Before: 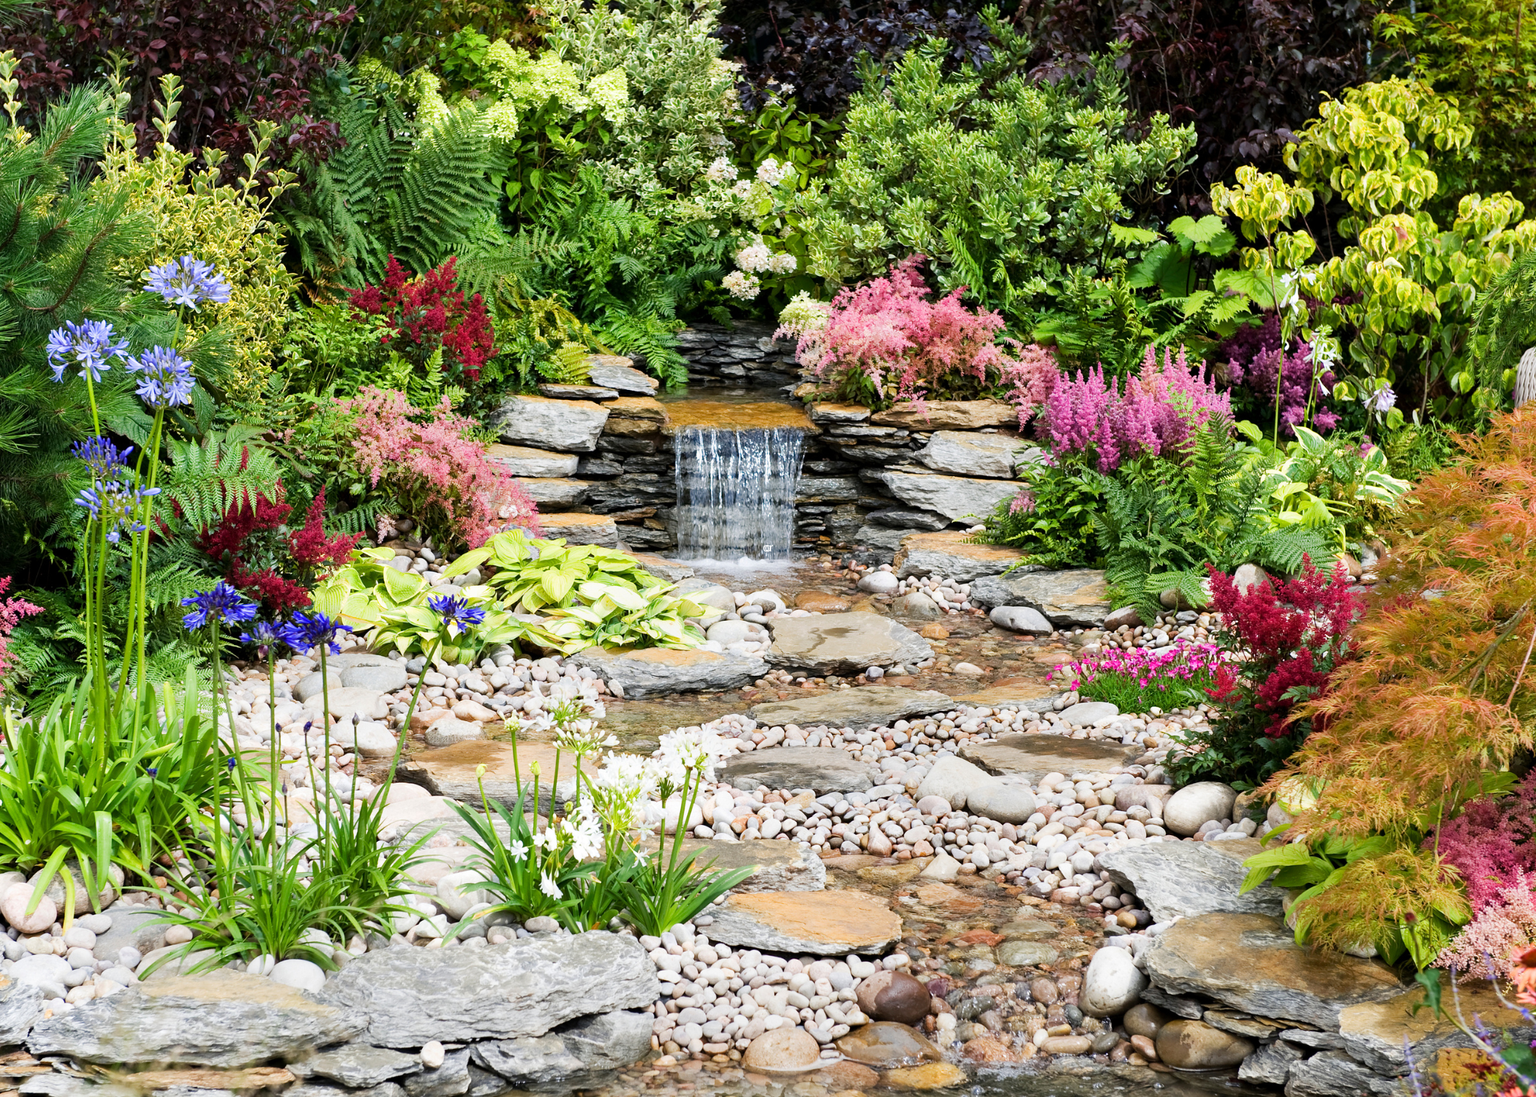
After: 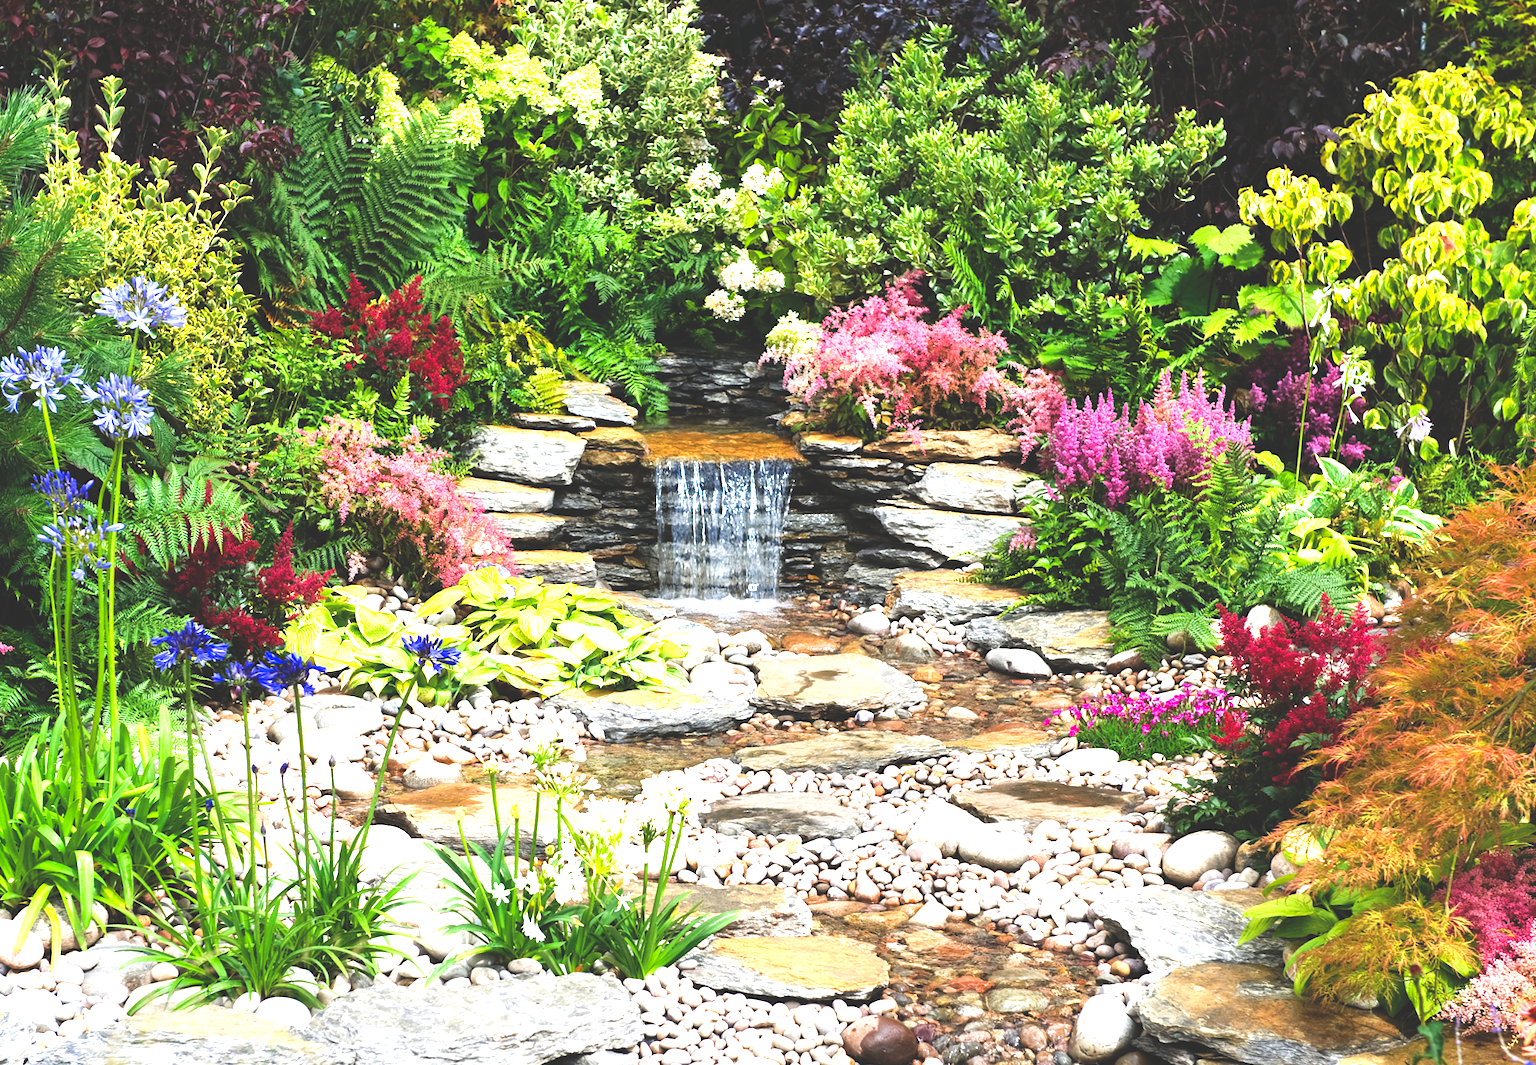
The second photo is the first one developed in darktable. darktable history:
rotate and perspective: rotation 0.074°, lens shift (vertical) 0.096, lens shift (horizontal) -0.041, crop left 0.043, crop right 0.952, crop top 0.024, crop bottom 0.979
crop and rotate: top 0%, bottom 5.097%
rgb curve: curves: ch0 [(0, 0.186) (0.314, 0.284) (0.775, 0.708) (1, 1)], compensate middle gray true, preserve colors none
exposure: exposure 0.785 EV, compensate highlight preservation false
